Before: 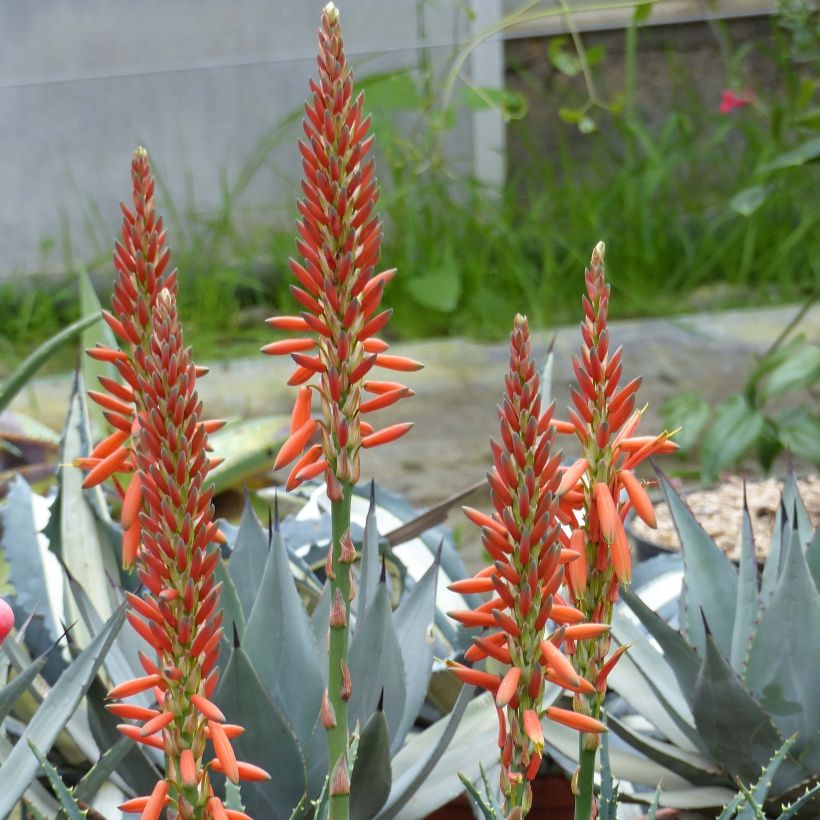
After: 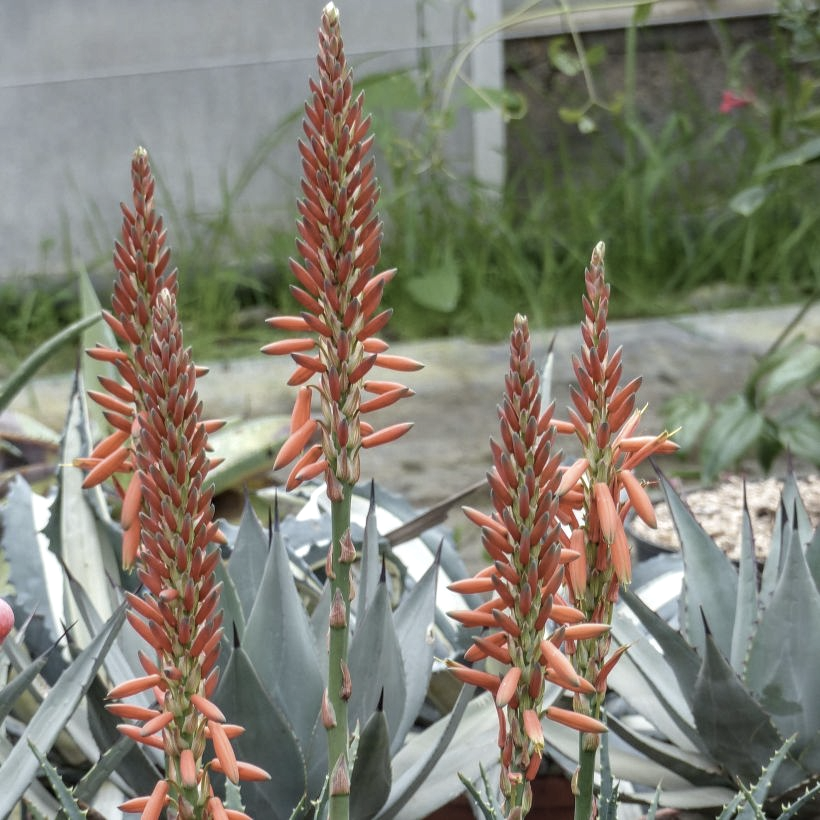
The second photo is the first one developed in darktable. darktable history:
color correction: highlights b* -0.038, saturation 0.609
local contrast: highlights 1%, shadows 6%, detail 133%
